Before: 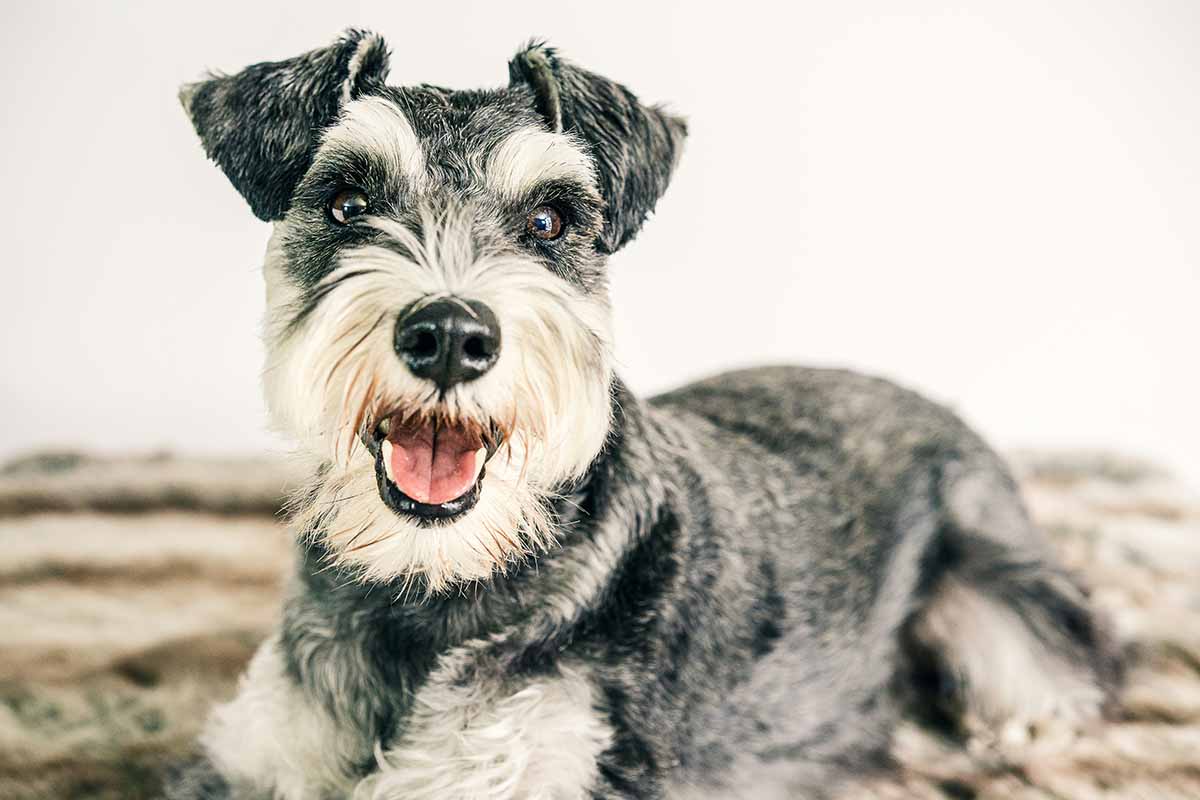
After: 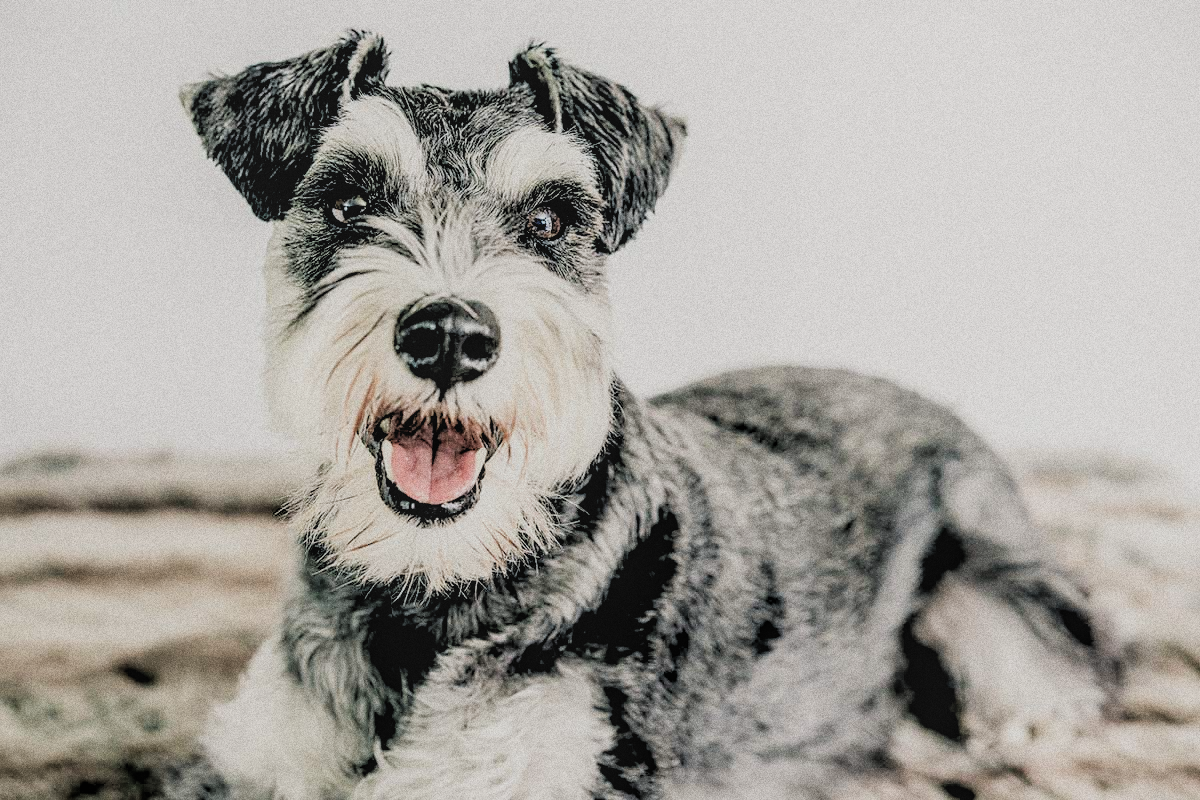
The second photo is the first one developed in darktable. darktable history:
grain: coarseness 0.09 ISO, strength 40%
rgb levels: levels [[0.029, 0.461, 0.922], [0, 0.5, 1], [0, 0.5, 1]]
filmic rgb: black relative exposure -7.65 EV, white relative exposure 4.56 EV, hardness 3.61
color balance: input saturation 100.43%, contrast fulcrum 14.22%, output saturation 70.41%
local contrast: detail 110%
